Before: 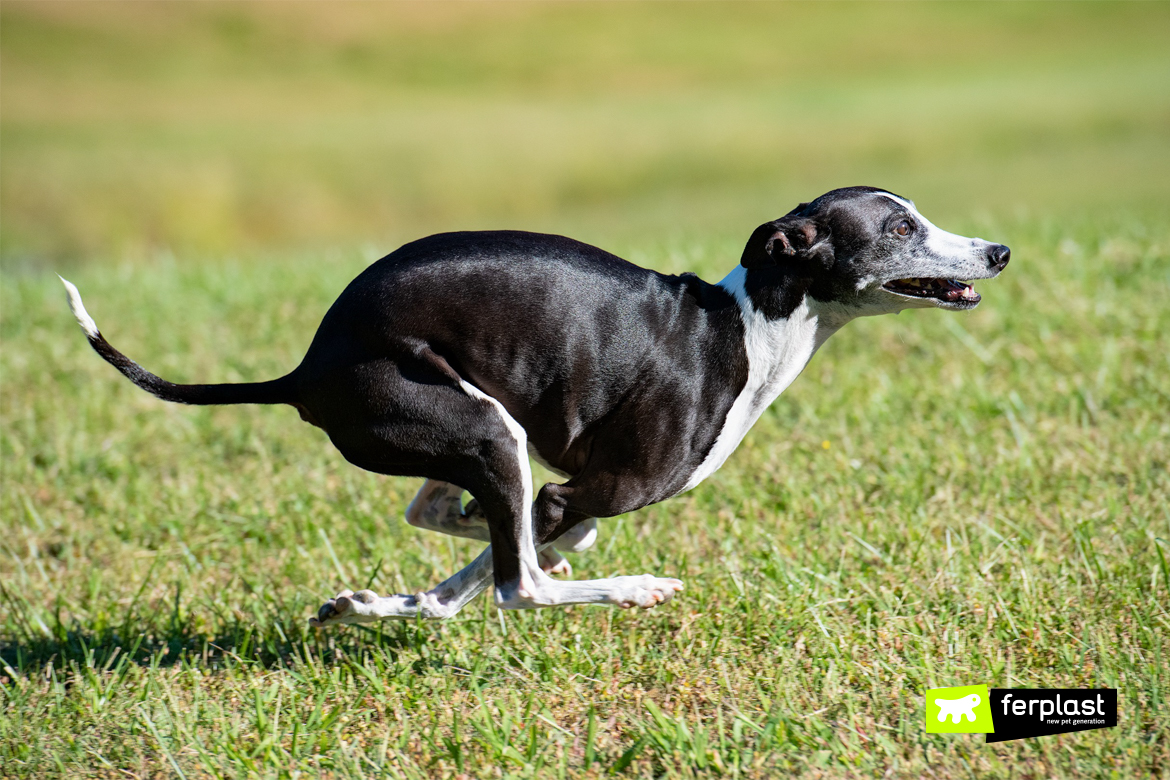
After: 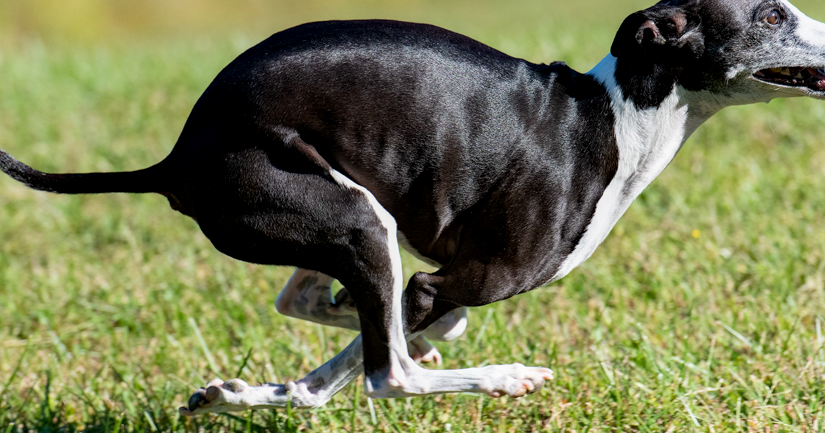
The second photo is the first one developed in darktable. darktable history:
crop: left 11.142%, top 27.164%, right 18.286%, bottom 17.208%
local contrast: highlights 61%, shadows 114%, detail 107%, midtone range 0.528
